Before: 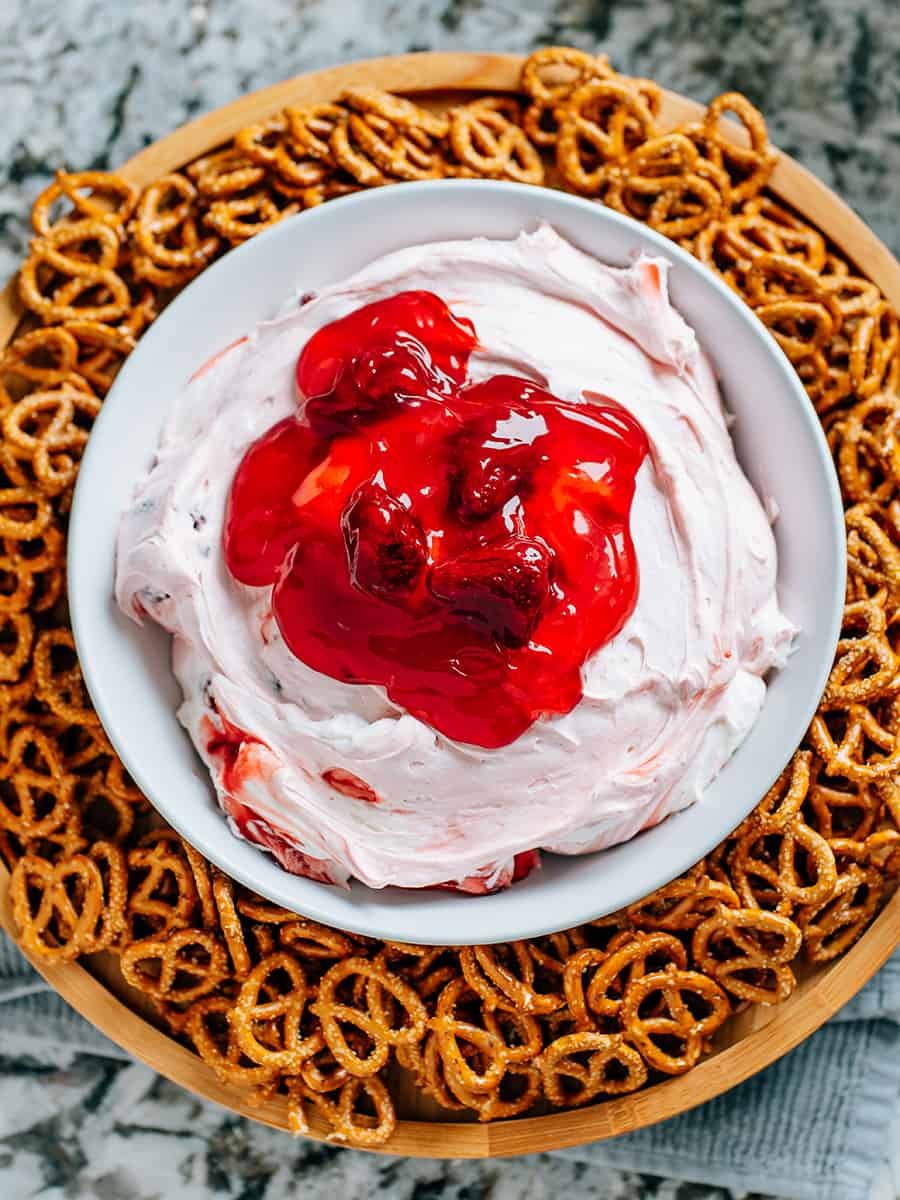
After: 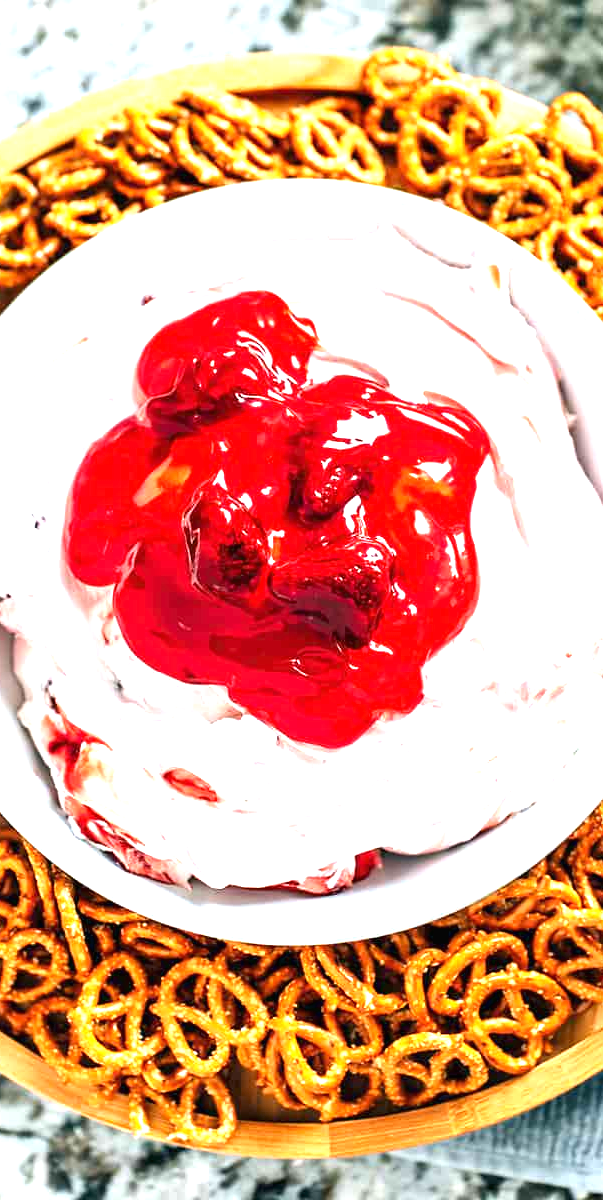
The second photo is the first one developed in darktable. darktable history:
crop and rotate: left 17.671%, right 15.252%
exposure: black level correction 0, exposure 1.478 EV, compensate highlight preservation false
